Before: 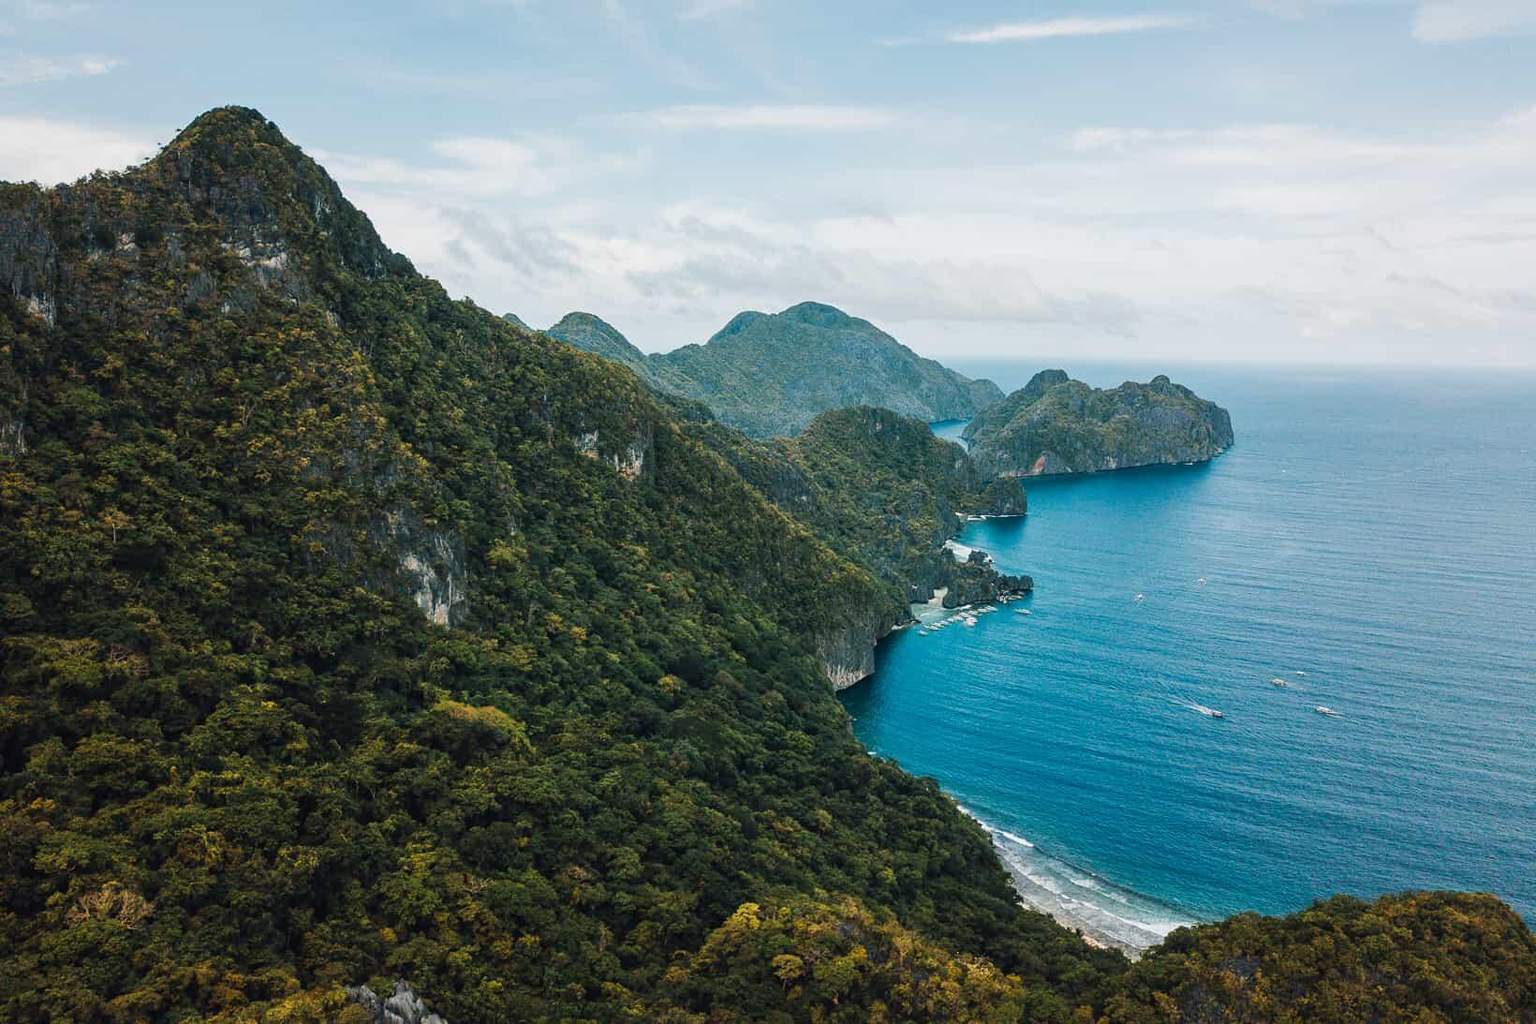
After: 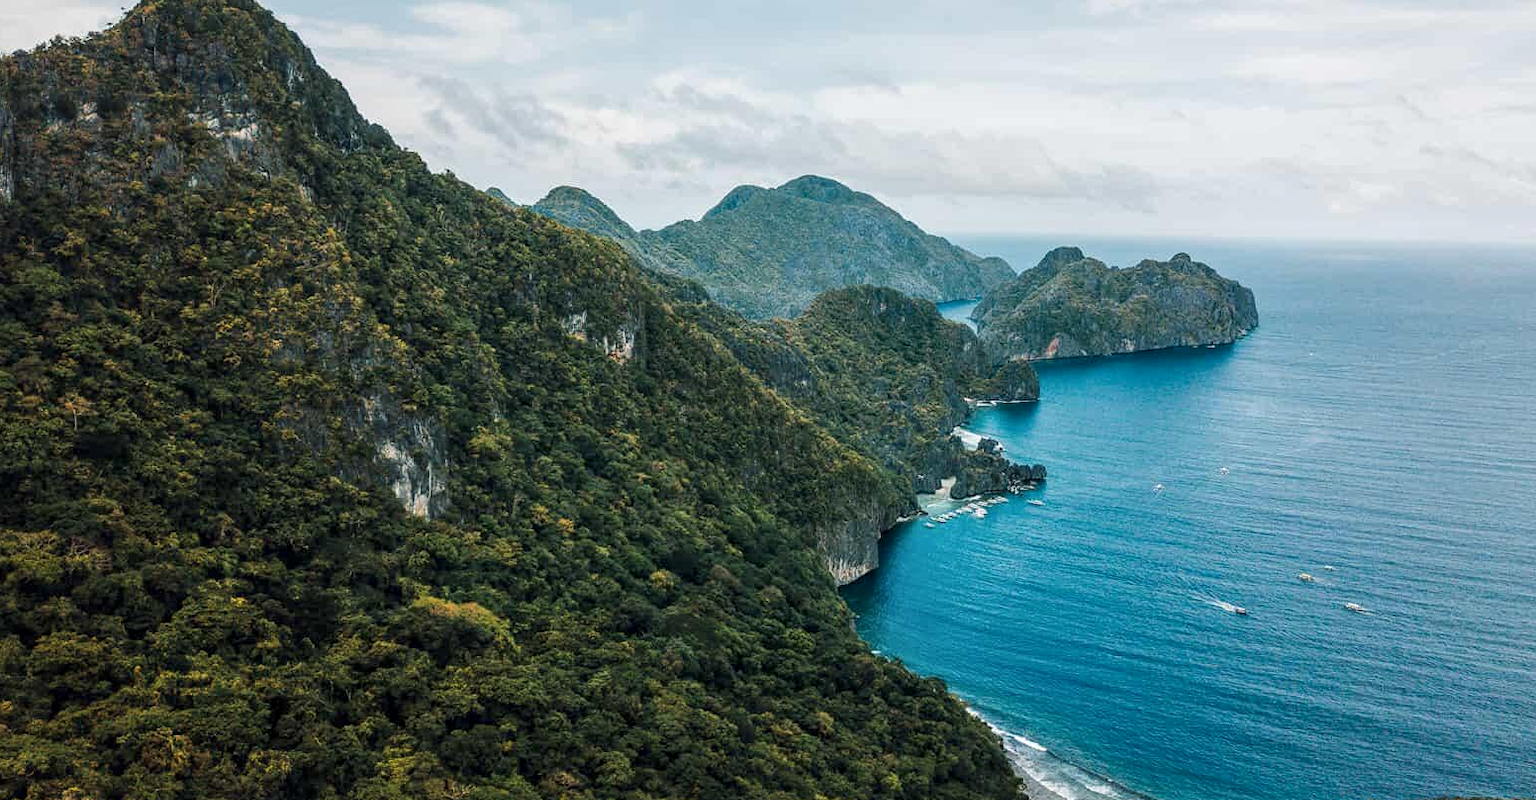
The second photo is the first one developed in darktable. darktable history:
local contrast: detail 130%
crop and rotate: left 2.854%, top 13.329%, right 2.459%, bottom 12.597%
